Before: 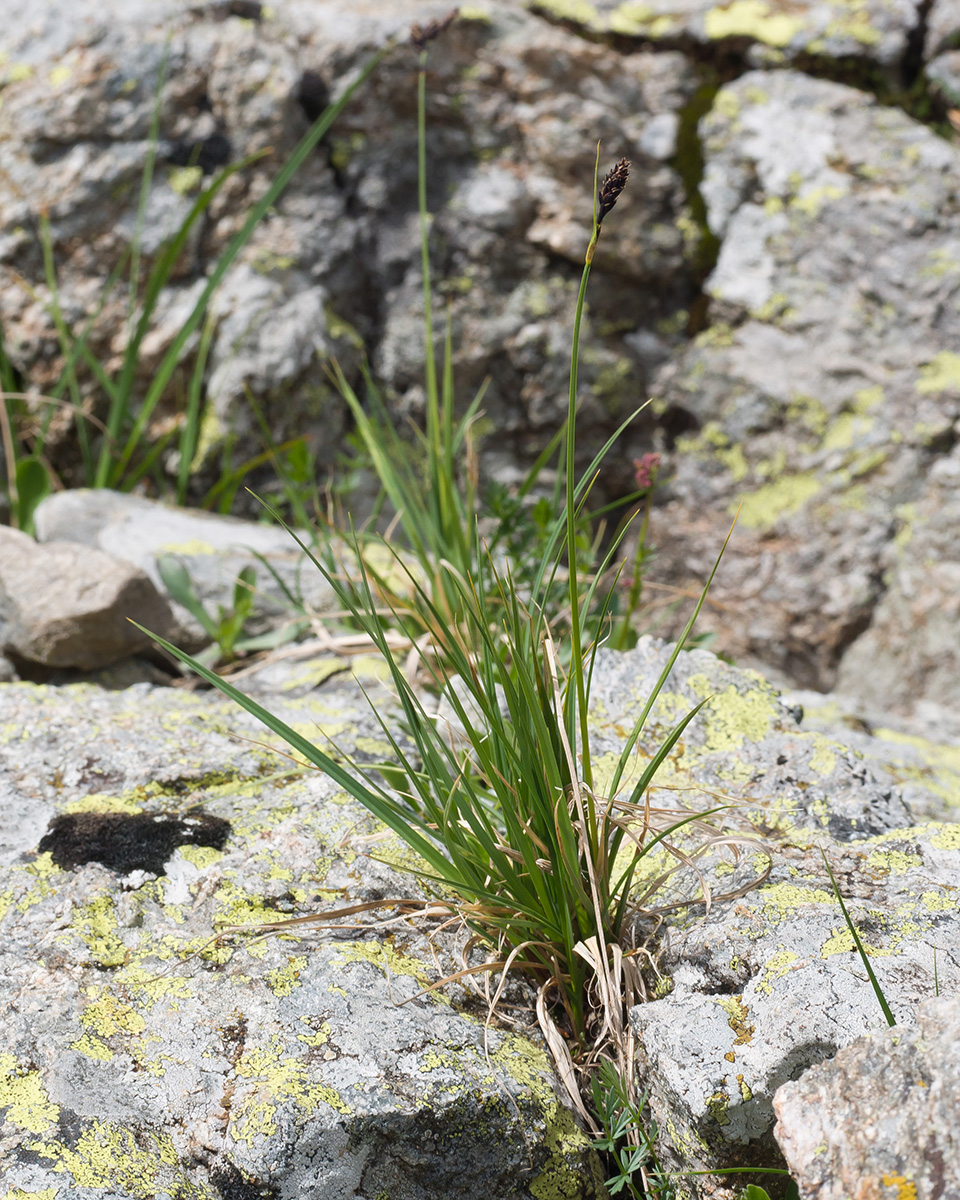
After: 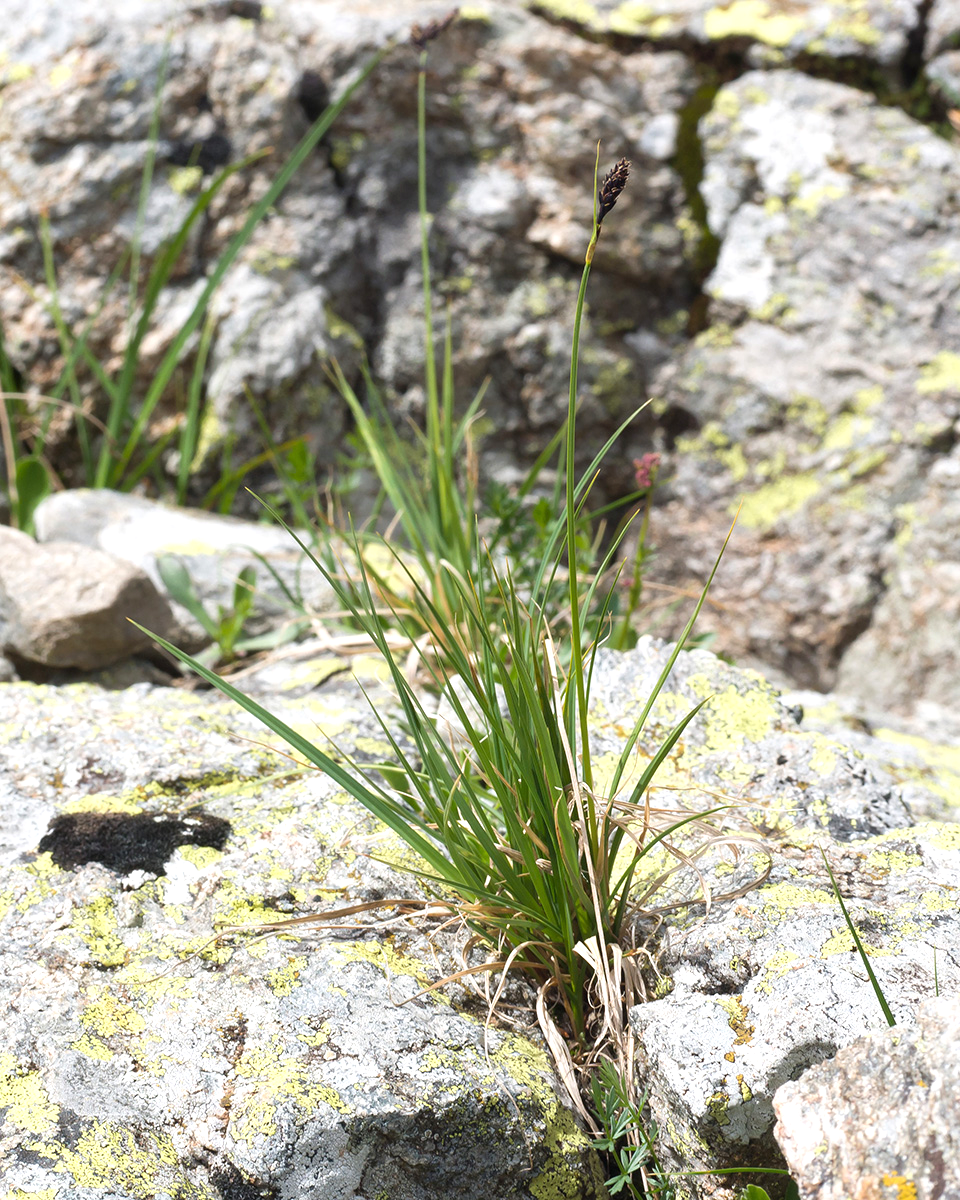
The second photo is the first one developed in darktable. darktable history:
exposure: exposure 0.476 EV, compensate highlight preservation false
